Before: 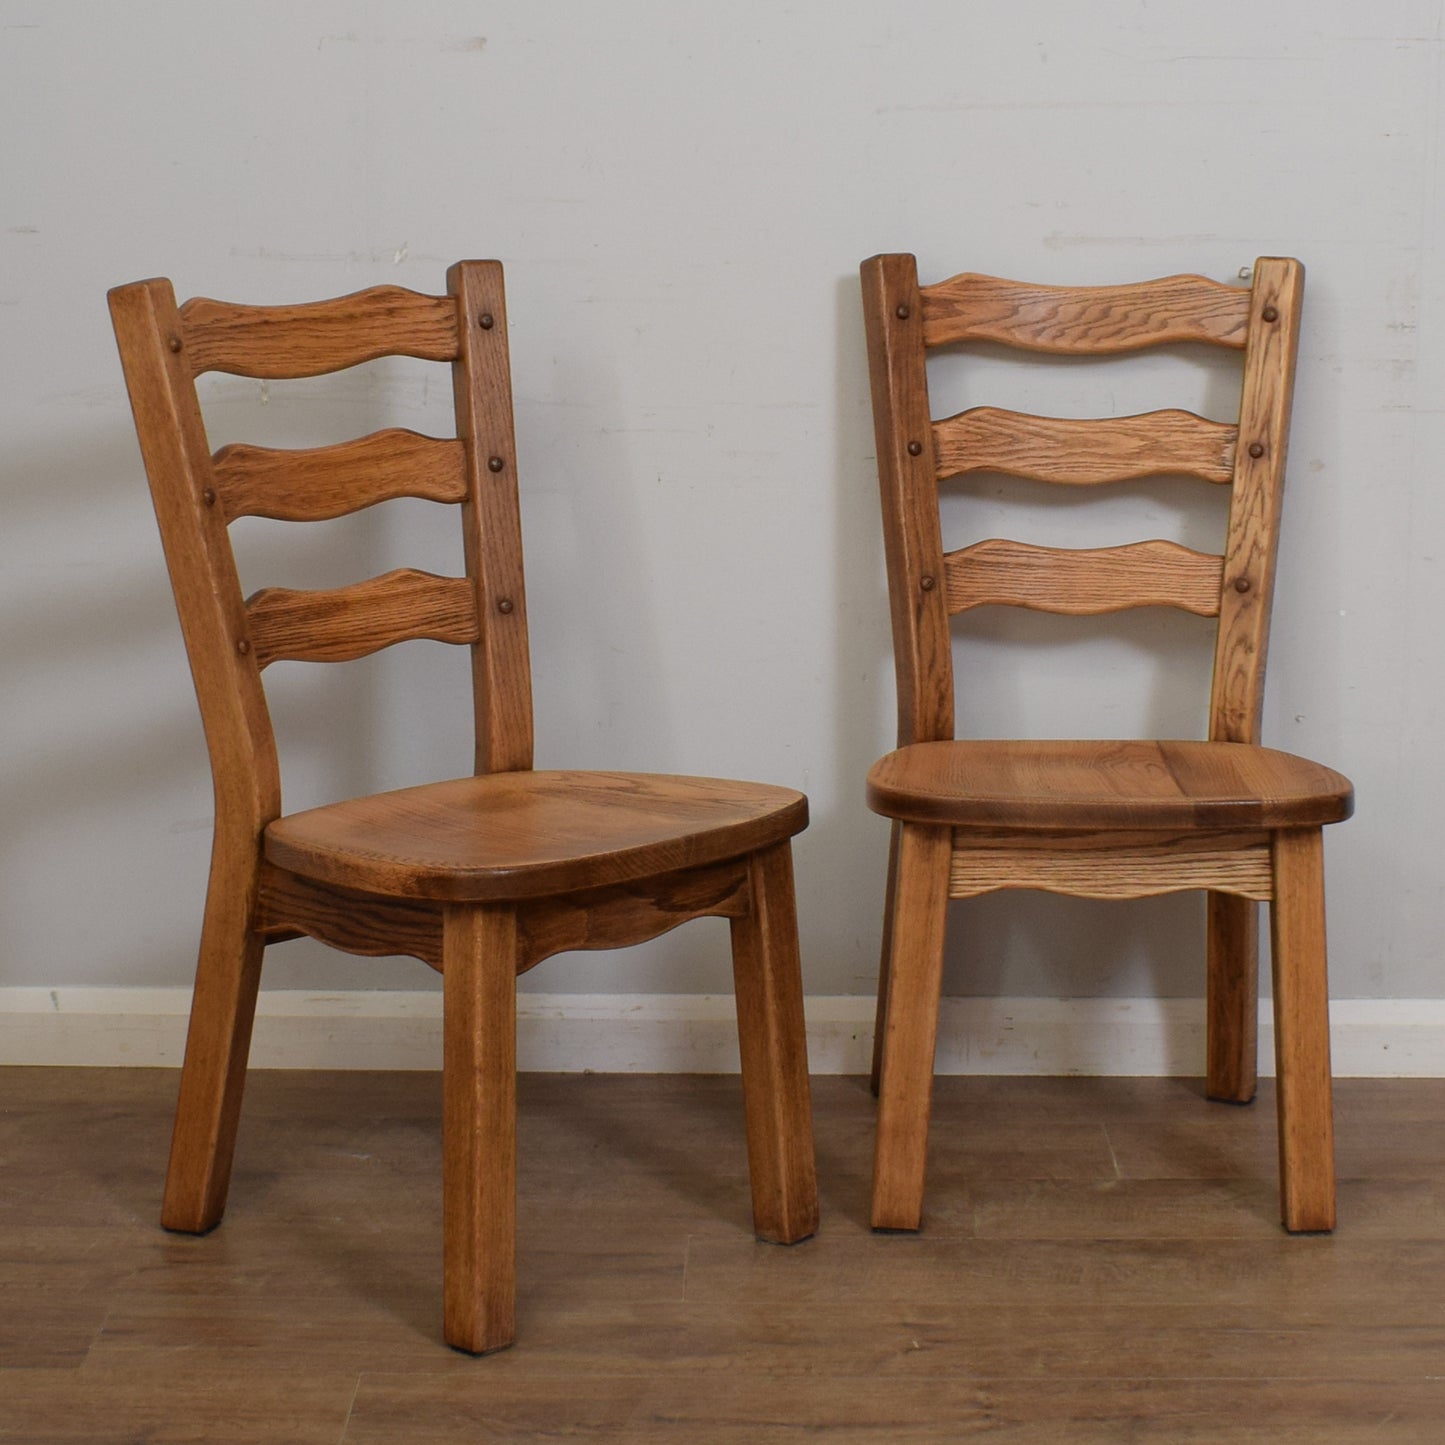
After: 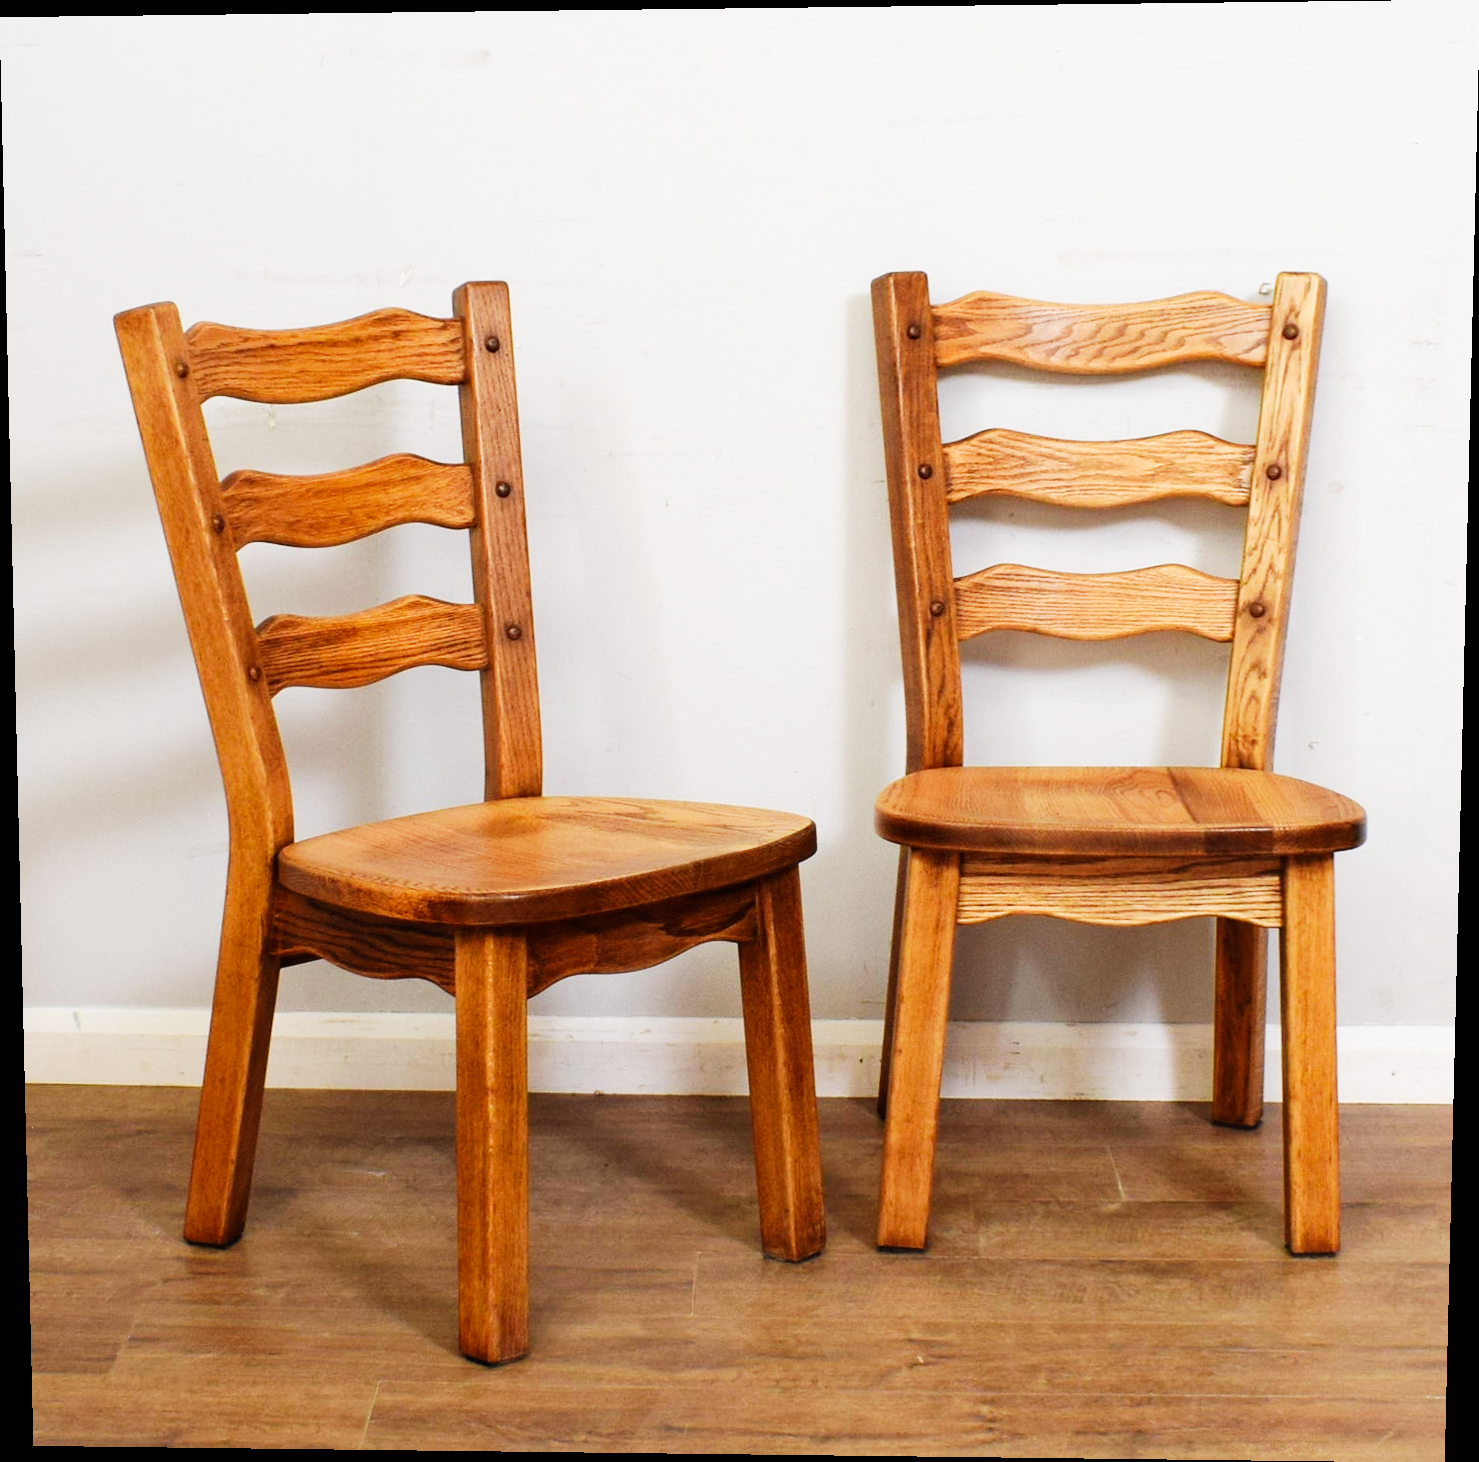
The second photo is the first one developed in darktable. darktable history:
base curve: curves: ch0 [(0, 0) (0.007, 0.004) (0.027, 0.03) (0.046, 0.07) (0.207, 0.54) (0.442, 0.872) (0.673, 0.972) (1, 1)], preserve colors none
rotate and perspective: lens shift (vertical) 0.048, lens shift (horizontal) -0.024, automatic cropping off
white balance: emerald 1
